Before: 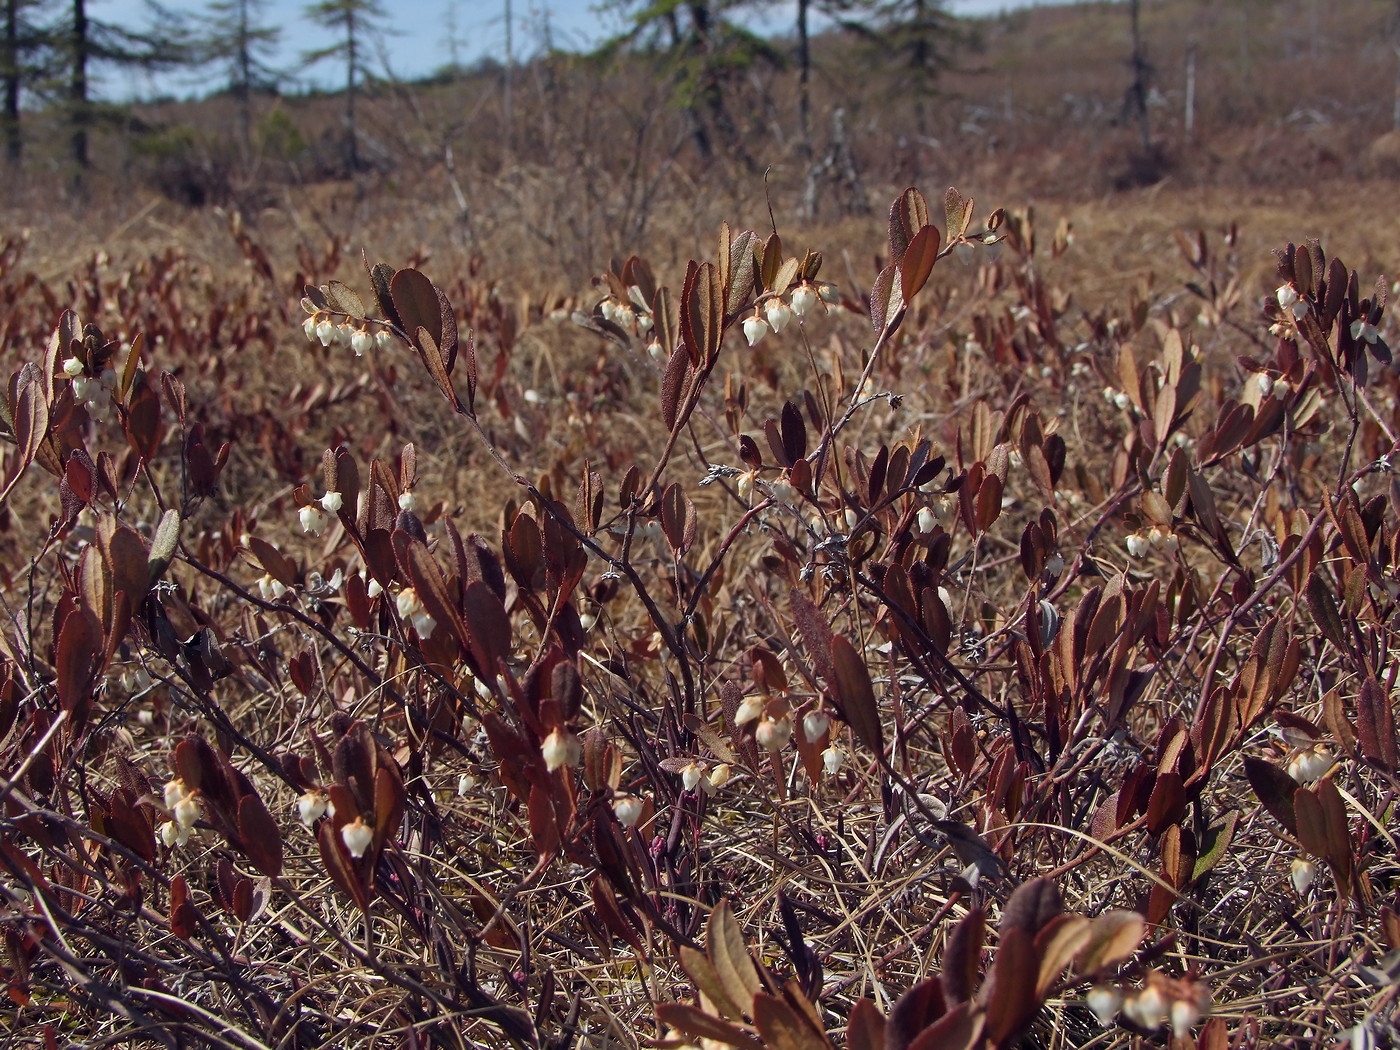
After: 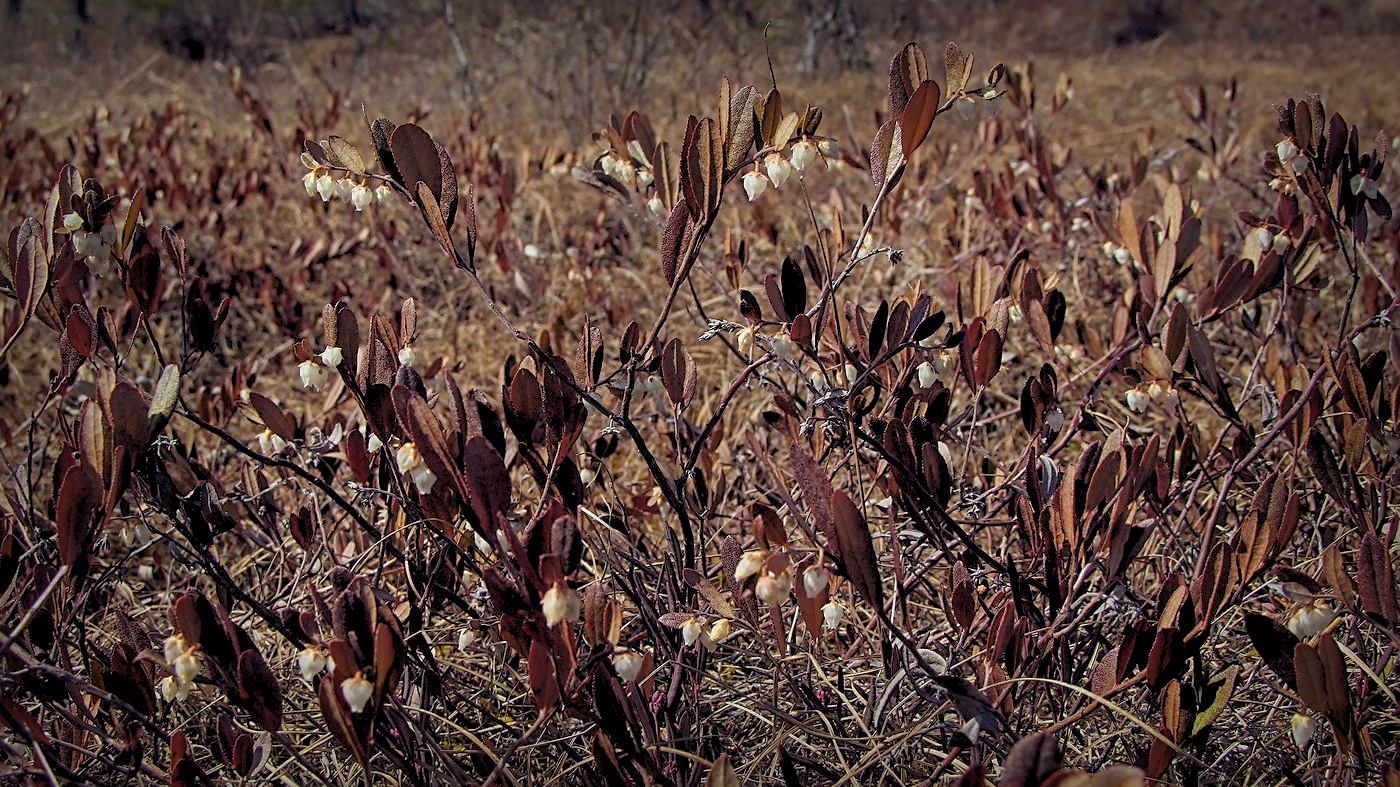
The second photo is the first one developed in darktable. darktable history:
sharpen: on, module defaults
vignetting: fall-off start 53.2%, brightness -0.594, saturation 0, automatic ratio true, width/height ratio 1.313, shape 0.22, unbound false
crop: top 13.819%, bottom 11.169%
contrast brightness saturation: contrast -0.02, brightness -0.01, saturation 0.03
rgb levels: preserve colors sum RGB, levels [[0.038, 0.433, 0.934], [0, 0.5, 1], [0, 0.5, 1]]
local contrast: on, module defaults
color zones: curves: ch0 [(0, 0.485) (0.178, 0.476) (0.261, 0.623) (0.411, 0.403) (0.708, 0.603) (0.934, 0.412)]; ch1 [(0.003, 0.485) (0.149, 0.496) (0.229, 0.584) (0.326, 0.551) (0.484, 0.262) (0.757, 0.643)]
